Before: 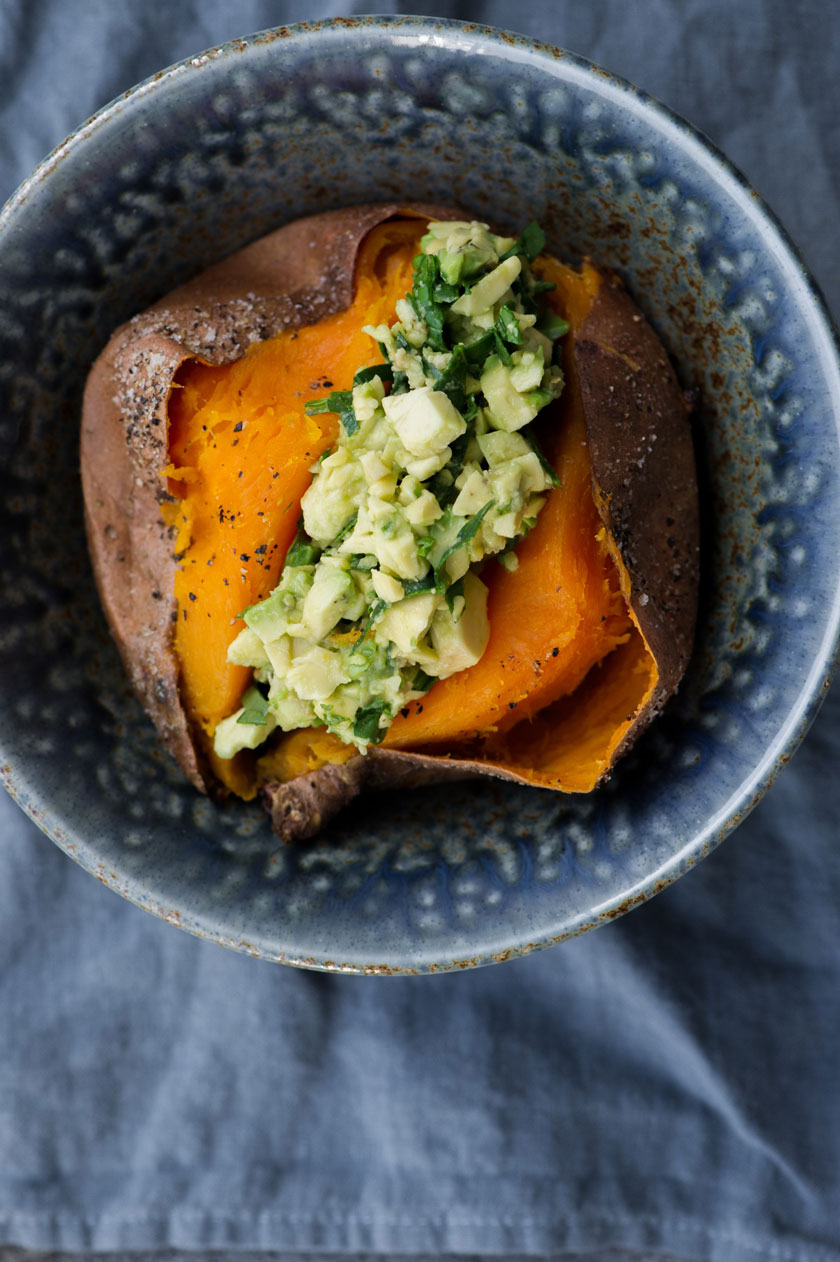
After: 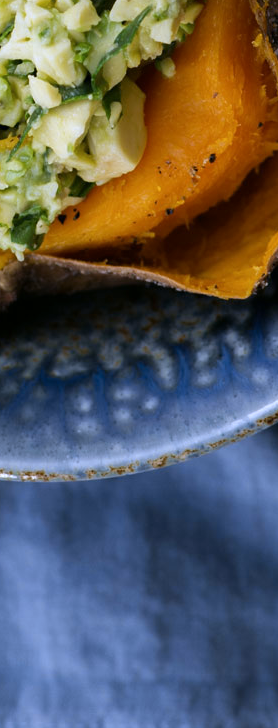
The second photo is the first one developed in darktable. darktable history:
color calibration: illuminant custom, x 0.373, y 0.388, temperature 4269.97 K
color contrast: green-magenta contrast 0.8, blue-yellow contrast 1.1, unbound 0
color balance: mode lift, gamma, gain (sRGB), lift [1, 0.99, 1.01, 0.992], gamma [1, 1.037, 0.974, 0.963]
crop: left 40.878%, top 39.176%, right 25.993%, bottom 3.081%
